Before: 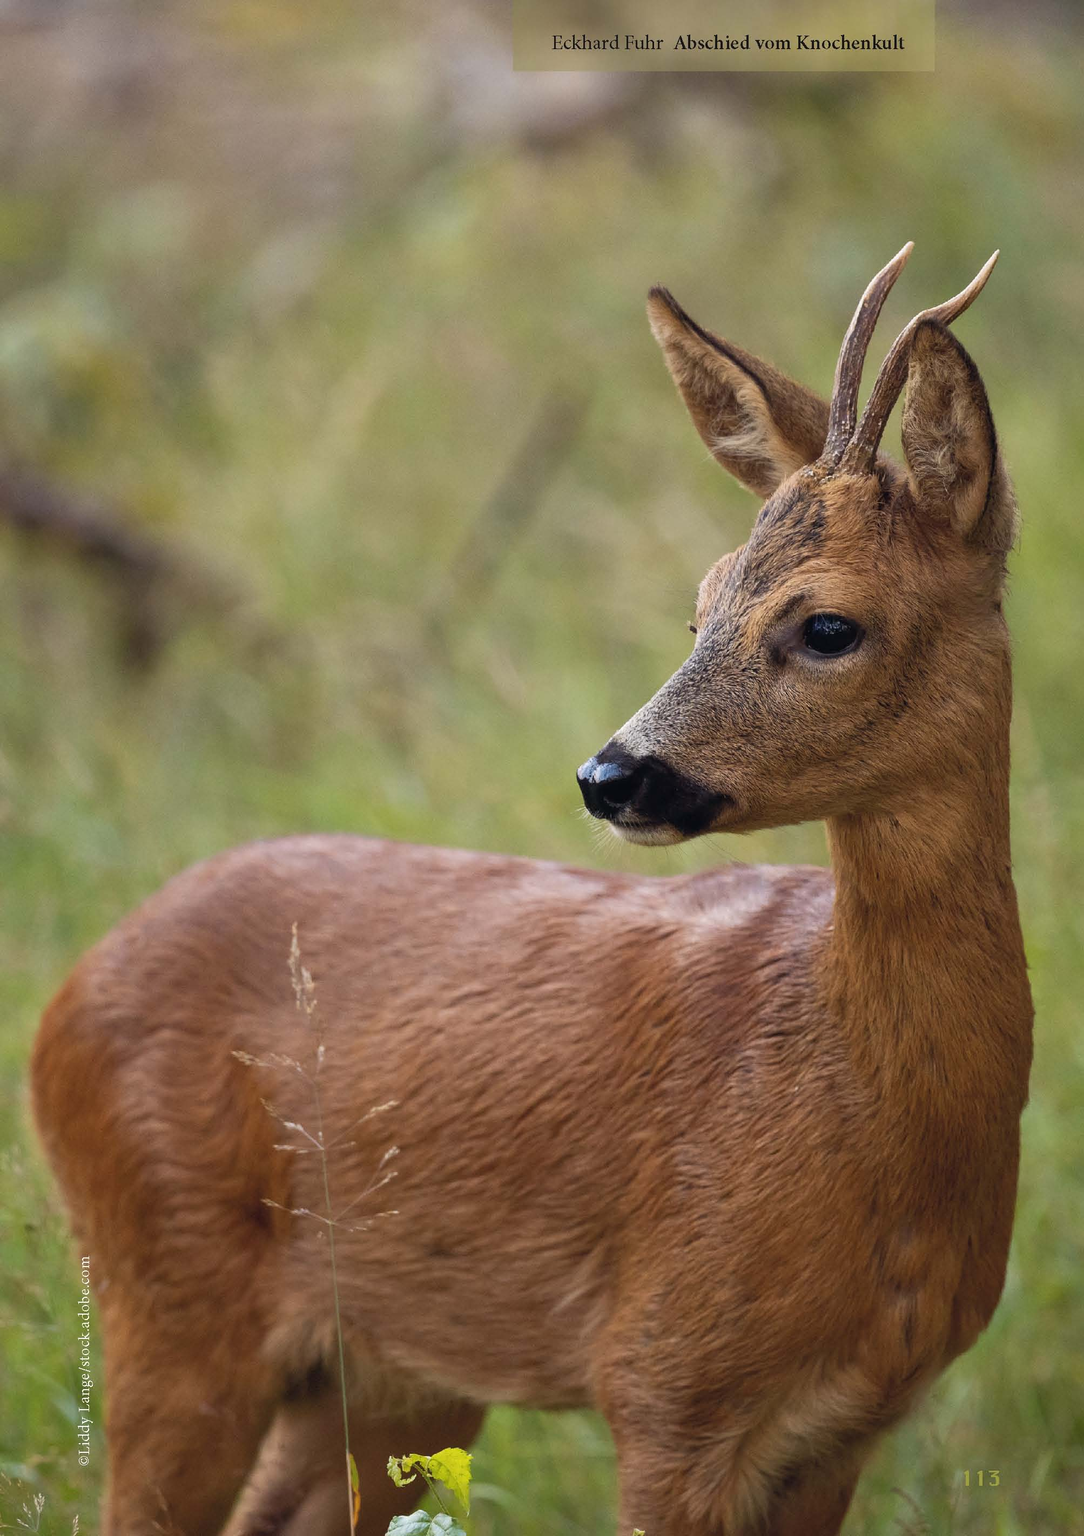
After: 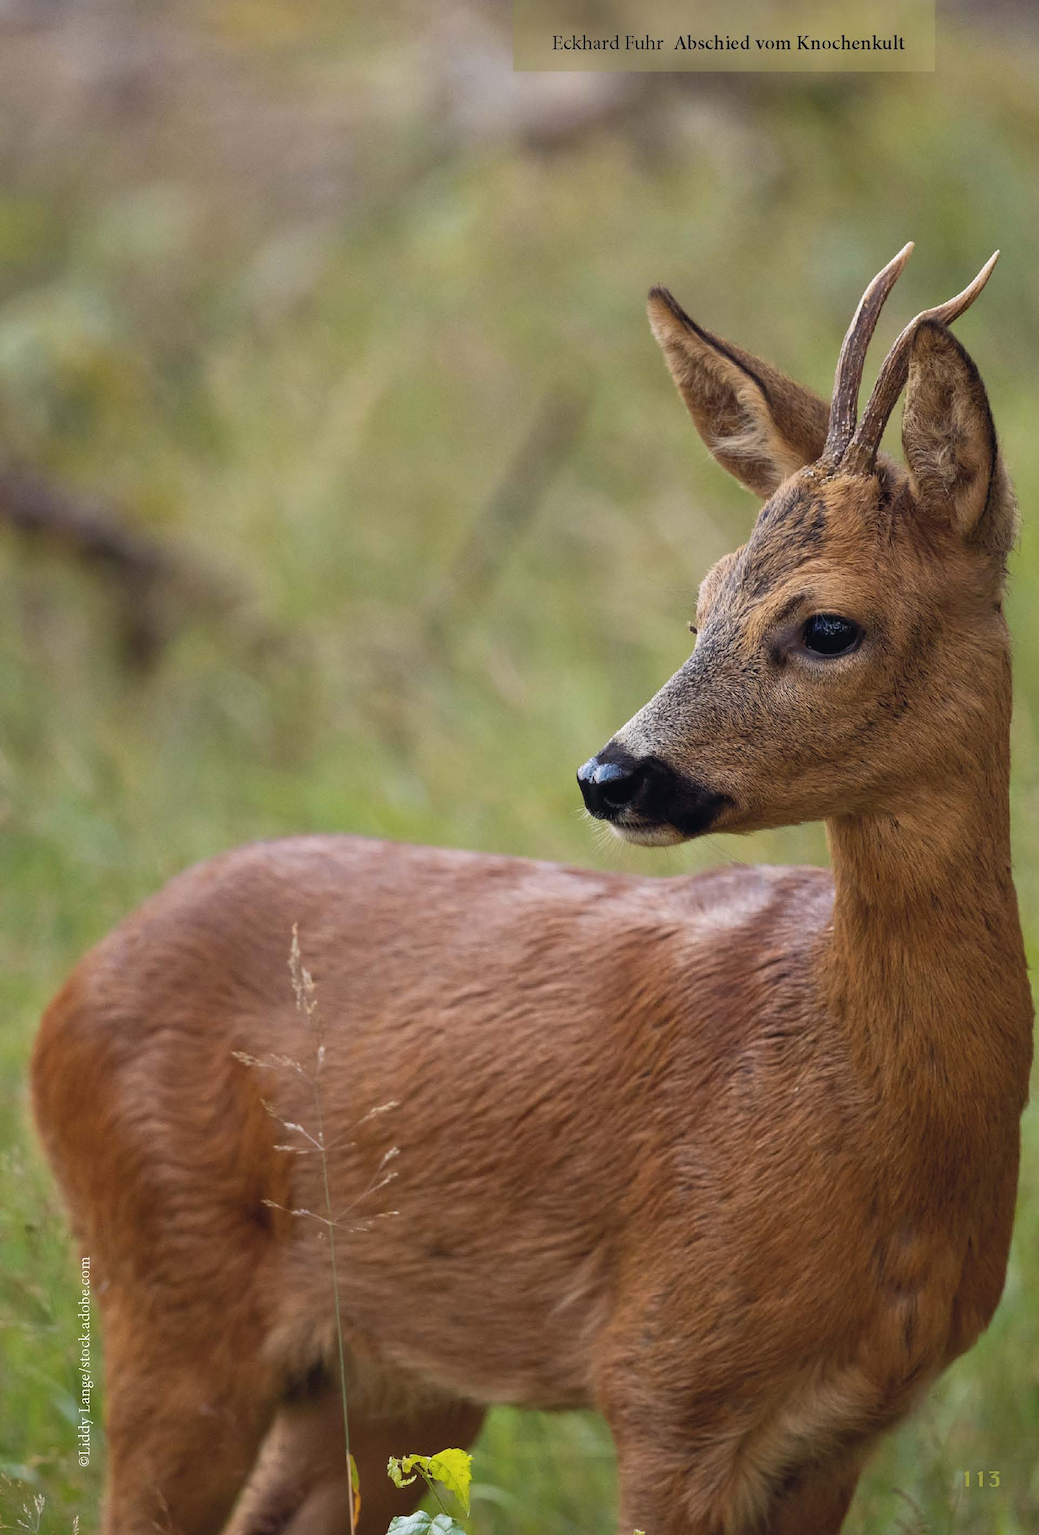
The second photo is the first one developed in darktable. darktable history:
crop: right 4.126%, bottom 0.031%
tone equalizer: -8 EV -0.55 EV
